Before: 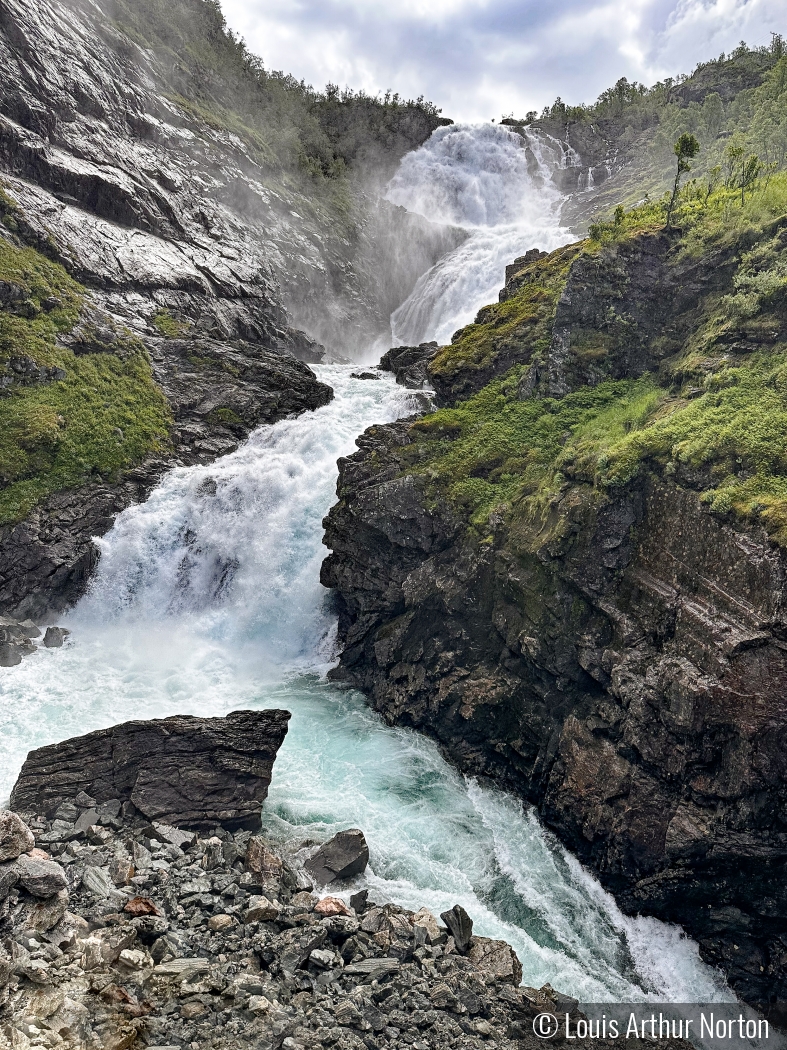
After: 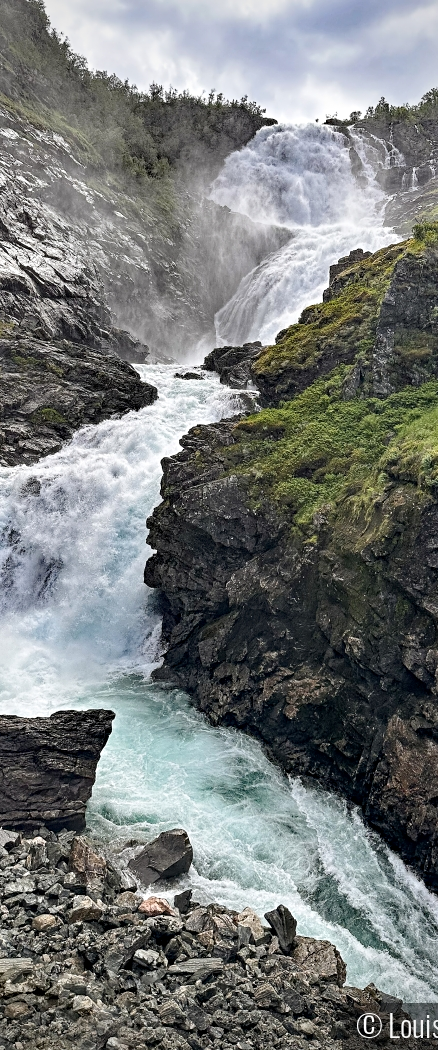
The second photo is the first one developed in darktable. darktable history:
contrast equalizer: octaves 7, y [[0.5, 0.504, 0.515, 0.527, 0.535, 0.534], [0.5 ×6], [0.491, 0.387, 0.179, 0.068, 0.068, 0.068], [0 ×5, 0.023], [0 ×6]]
vignetting: saturation -0.016
crop and rotate: left 22.589%, right 21.63%
